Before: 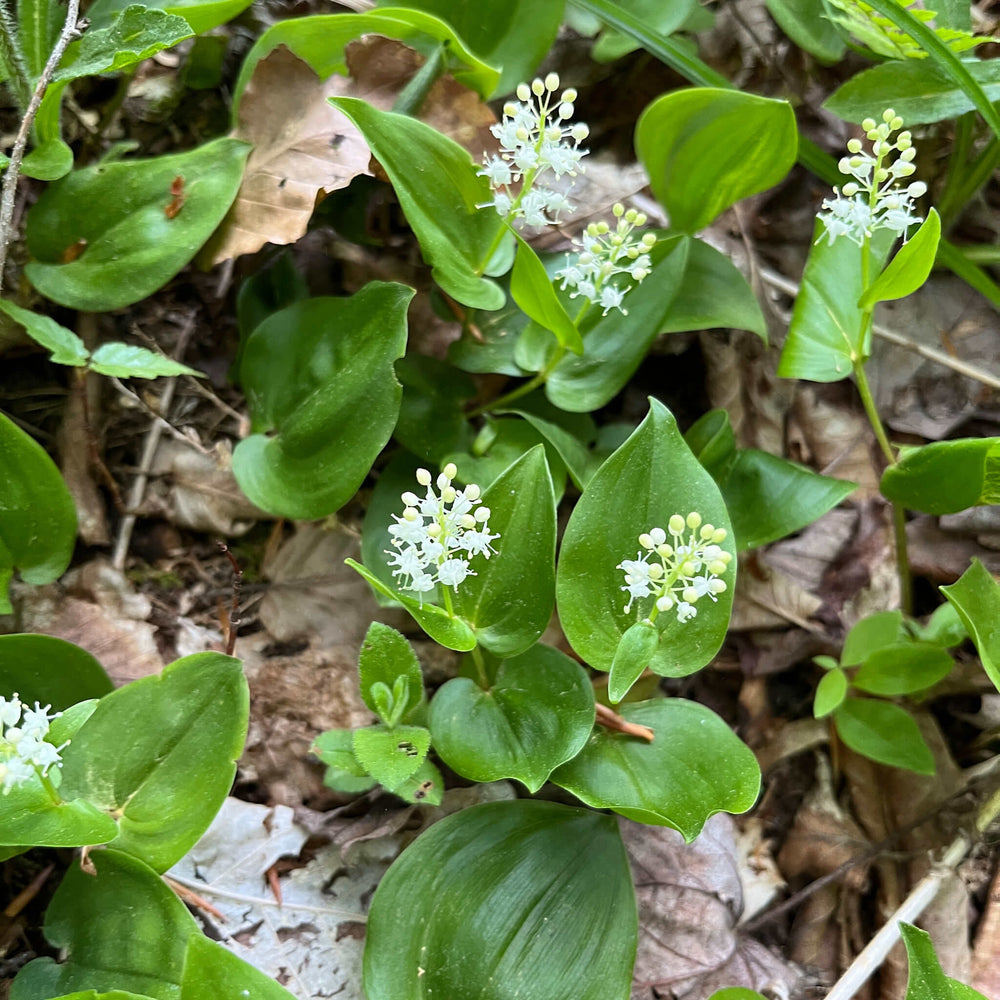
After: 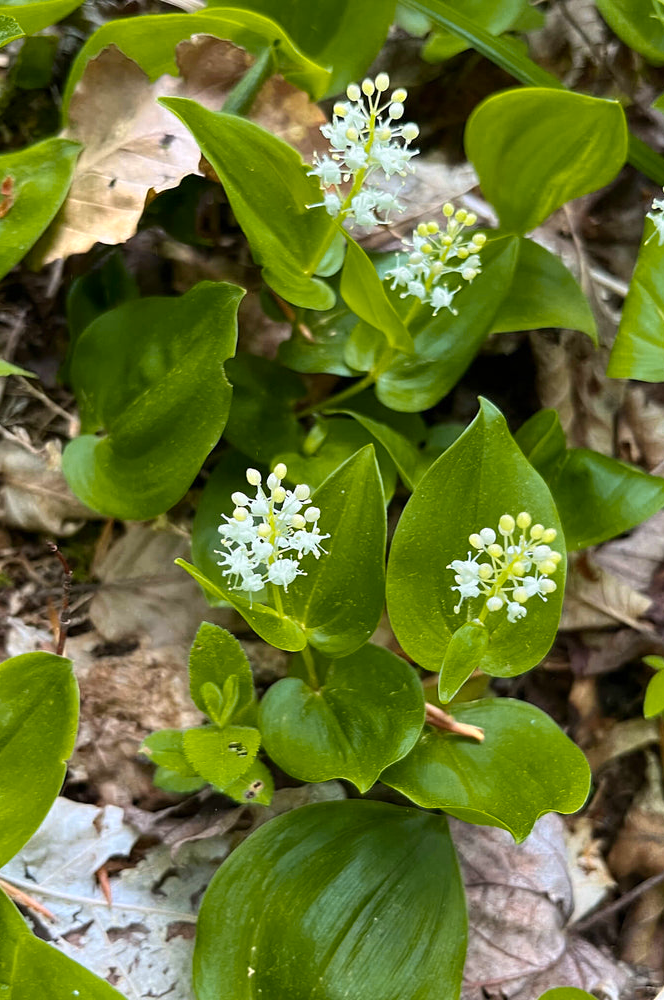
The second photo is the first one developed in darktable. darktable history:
color zones: curves: ch0 [(0.099, 0.624) (0.257, 0.596) (0.384, 0.376) (0.529, 0.492) (0.697, 0.564) (0.768, 0.532) (0.908, 0.644)]; ch1 [(0.112, 0.564) (0.254, 0.612) (0.432, 0.676) (0.592, 0.456) (0.743, 0.684) (0.888, 0.536)]; ch2 [(0.25, 0.5) (0.469, 0.36) (0.75, 0.5)]
crop: left 17.039%, right 16.471%
